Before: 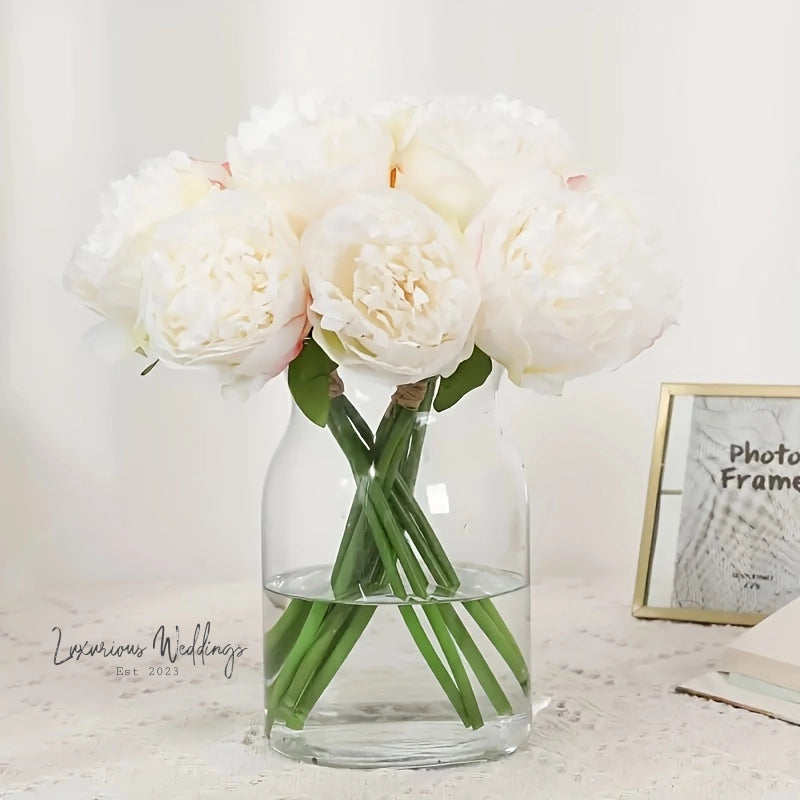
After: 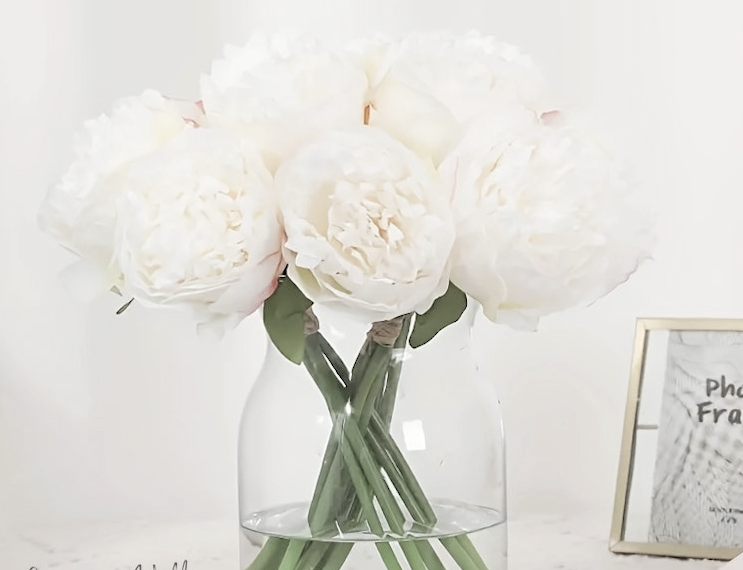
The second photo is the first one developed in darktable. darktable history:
contrast brightness saturation: brightness 0.18, saturation -0.5
crop: left 2.737%, top 7.287%, right 3.421%, bottom 20.179%
rotate and perspective: rotation -0.45°, automatic cropping original format, crop left 0.008, crop right 0.992, crop top 0.012, crop bottom 0.988
